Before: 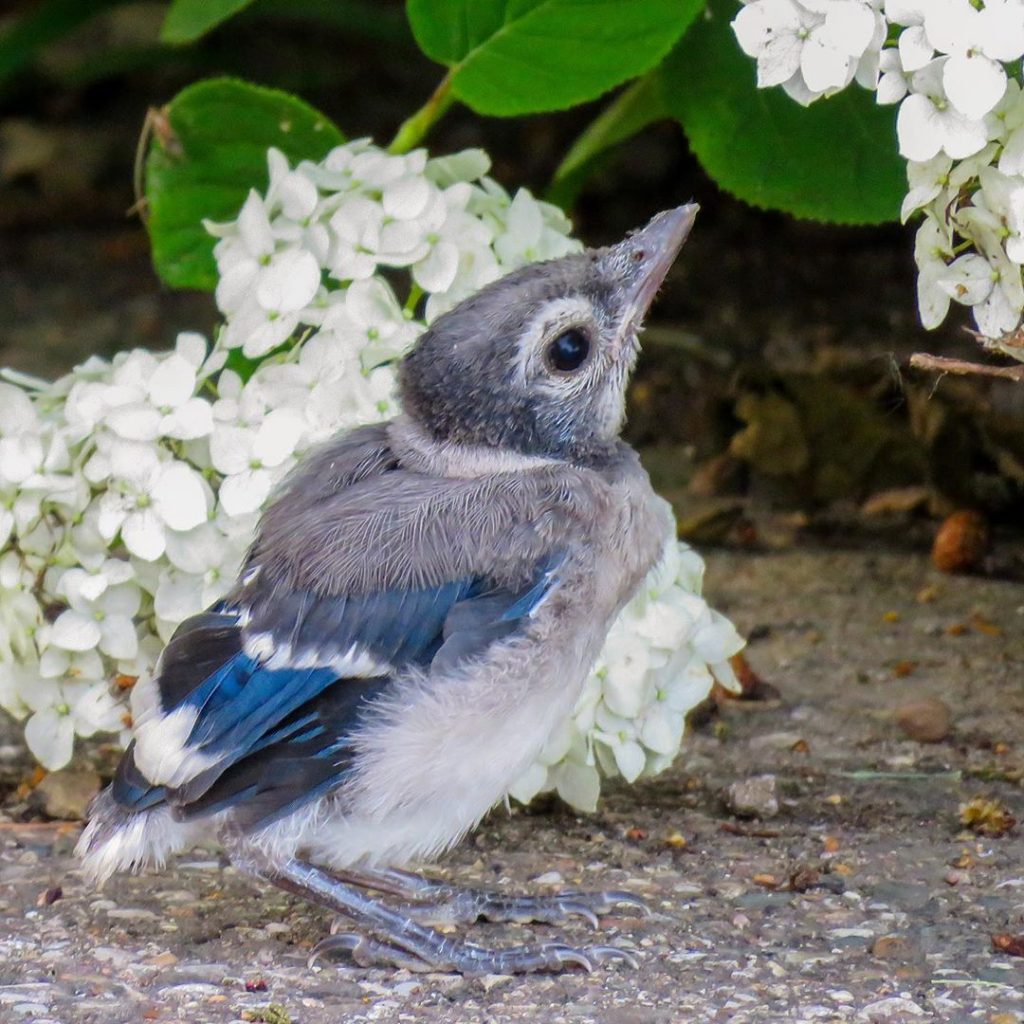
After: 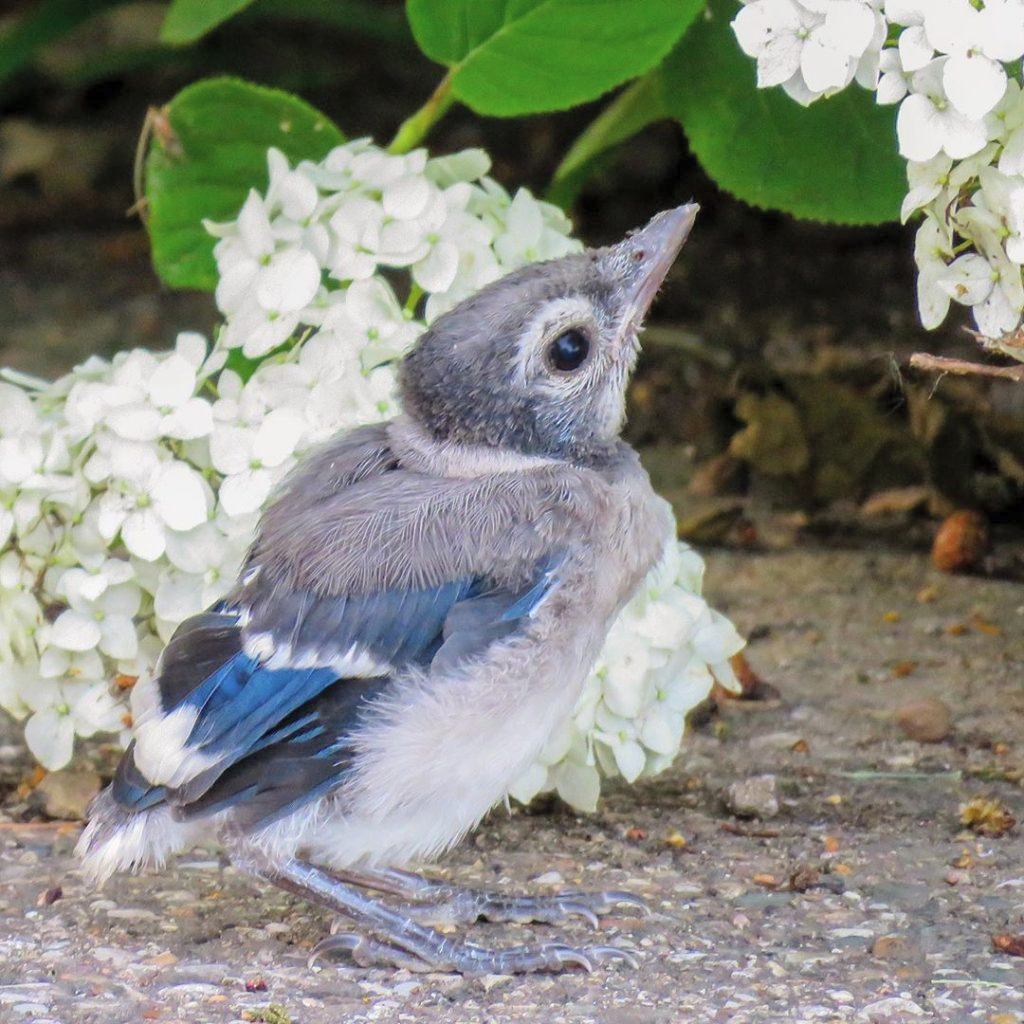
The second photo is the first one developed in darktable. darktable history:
exposure: compensate highlight preservation false
contrast brightness saturation: brightness 0.15
